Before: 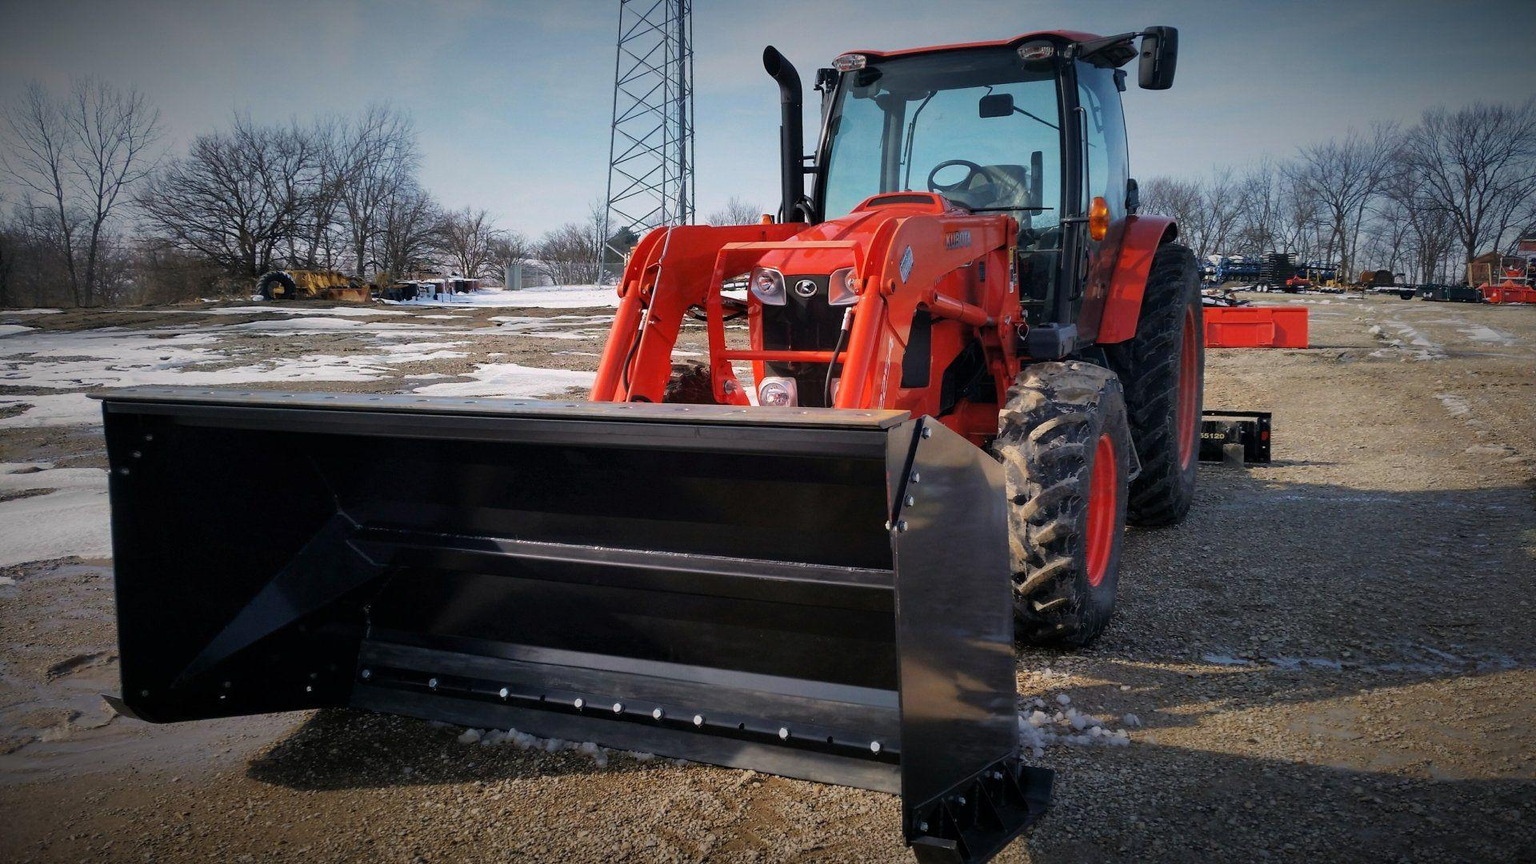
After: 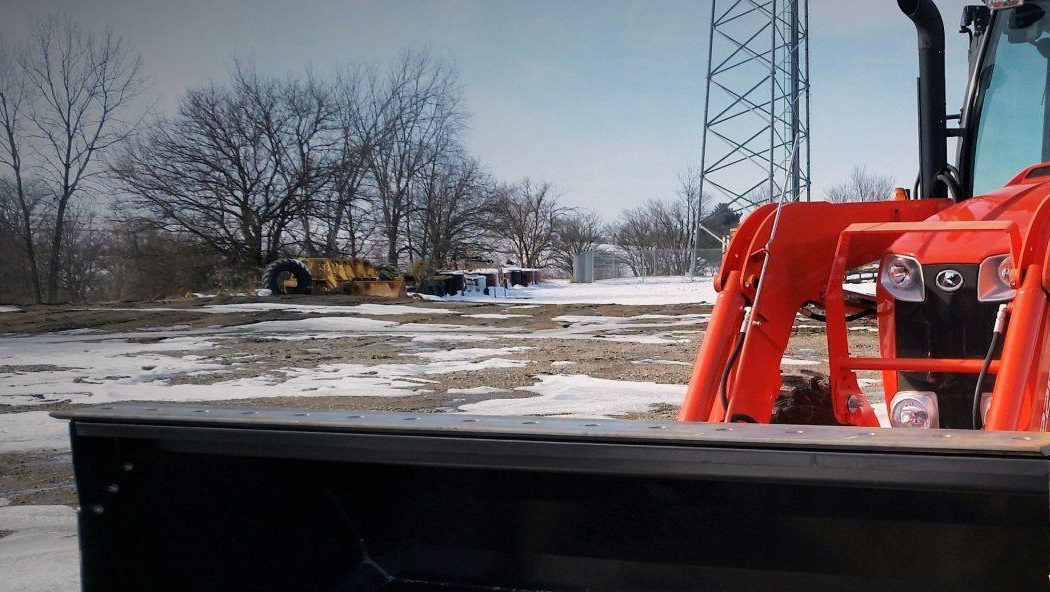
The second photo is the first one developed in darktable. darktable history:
white balance: emerald 1
crop and rotate: left 3.047%, top 7.509%, right 42.236%, bottom 37.598%
